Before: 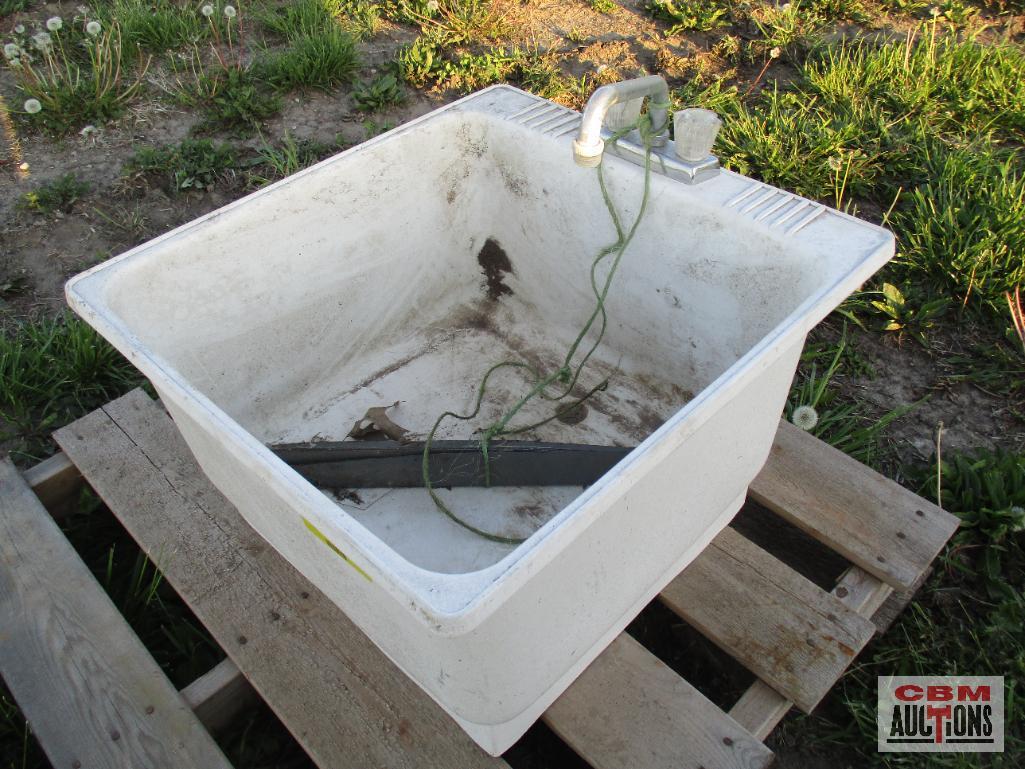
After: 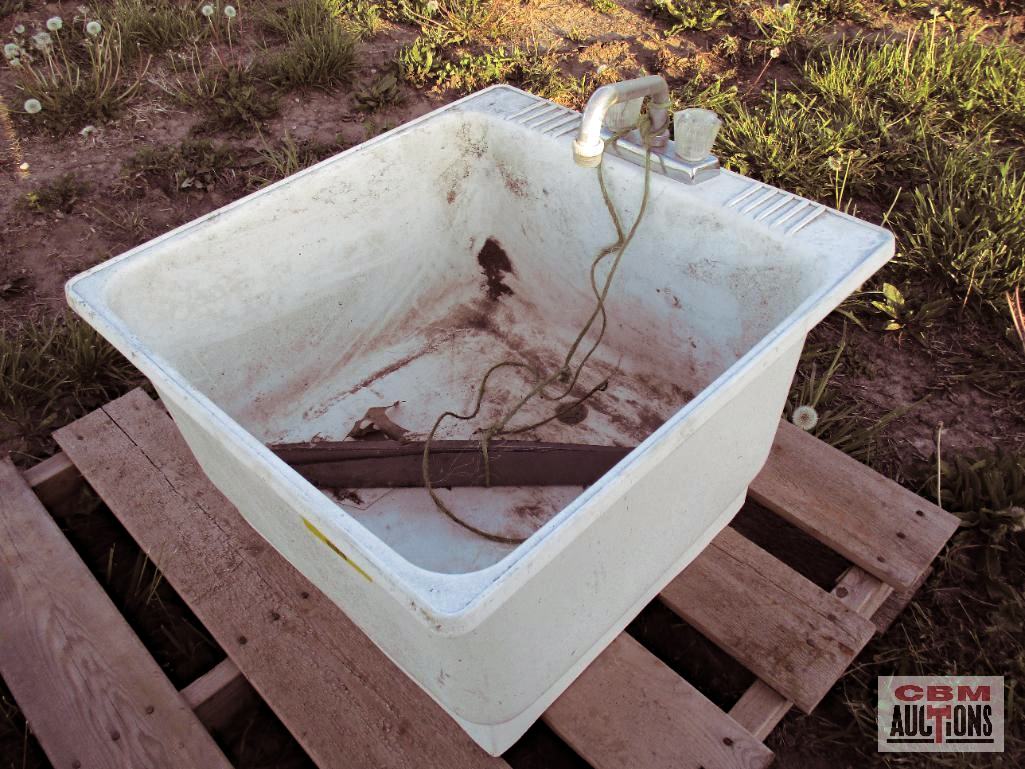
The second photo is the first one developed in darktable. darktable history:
haze removal: compatibility mode true, adaptive false
split-toning: shadows › saturation 0.41, highlights › saturation 0, compress 33.55%
